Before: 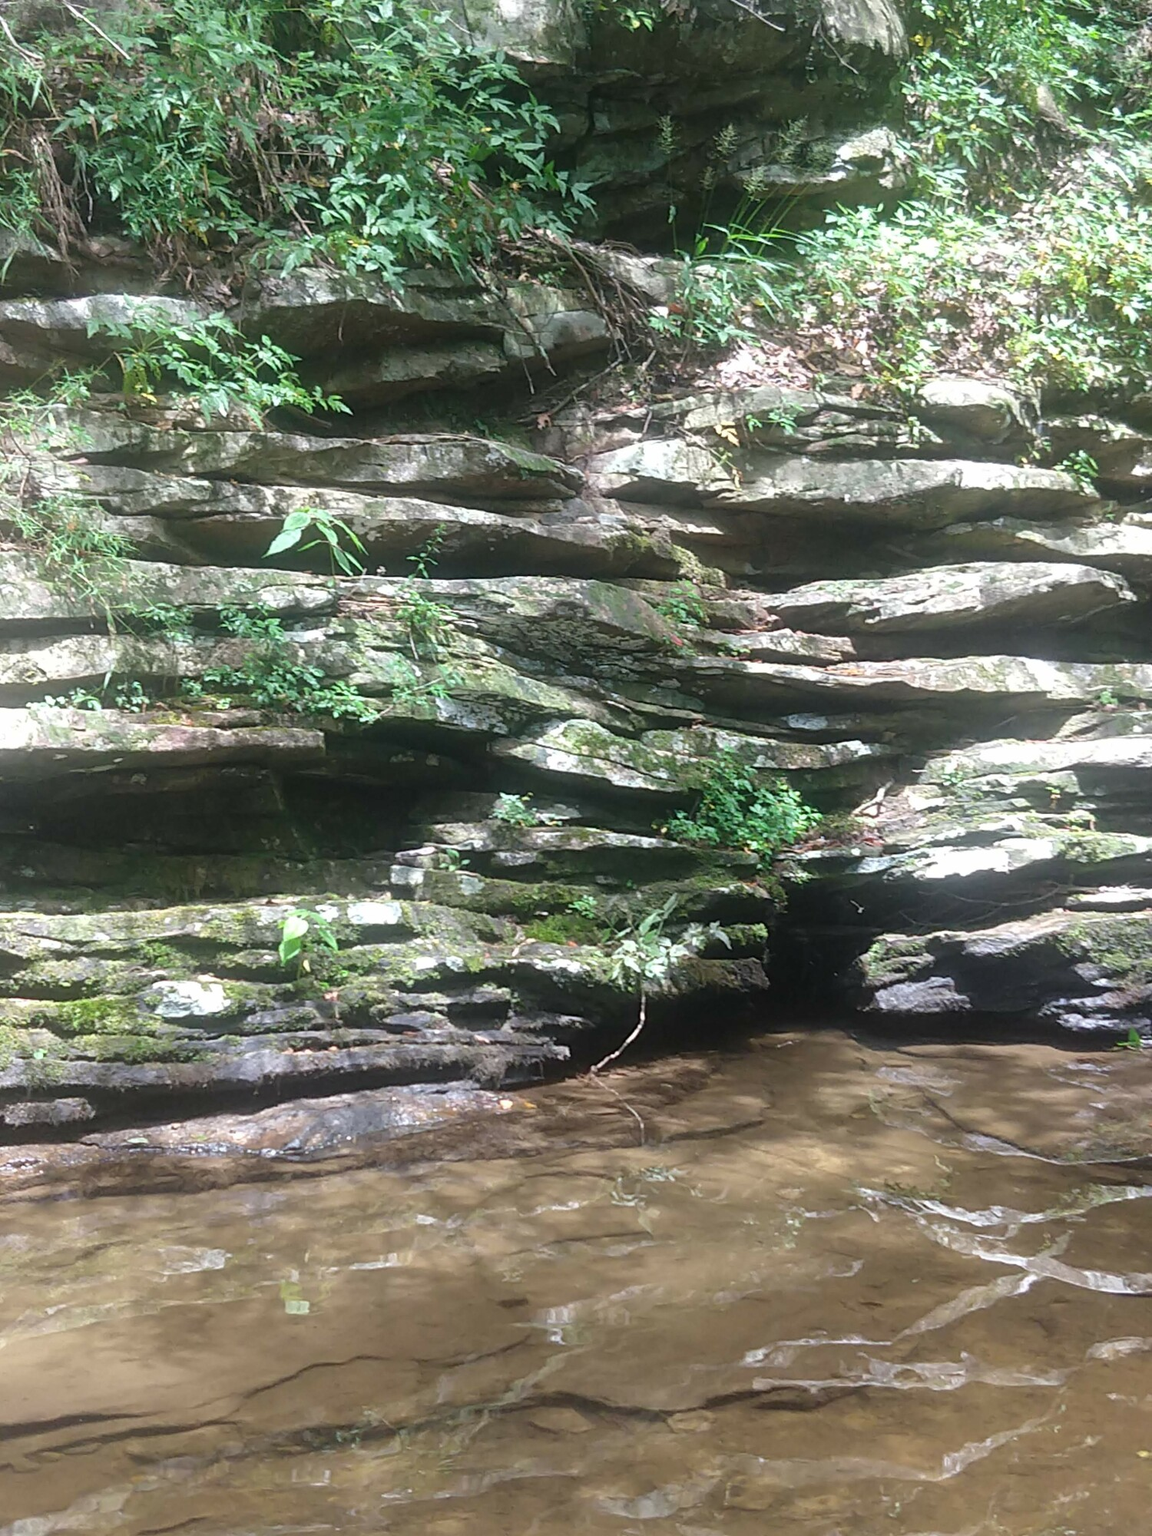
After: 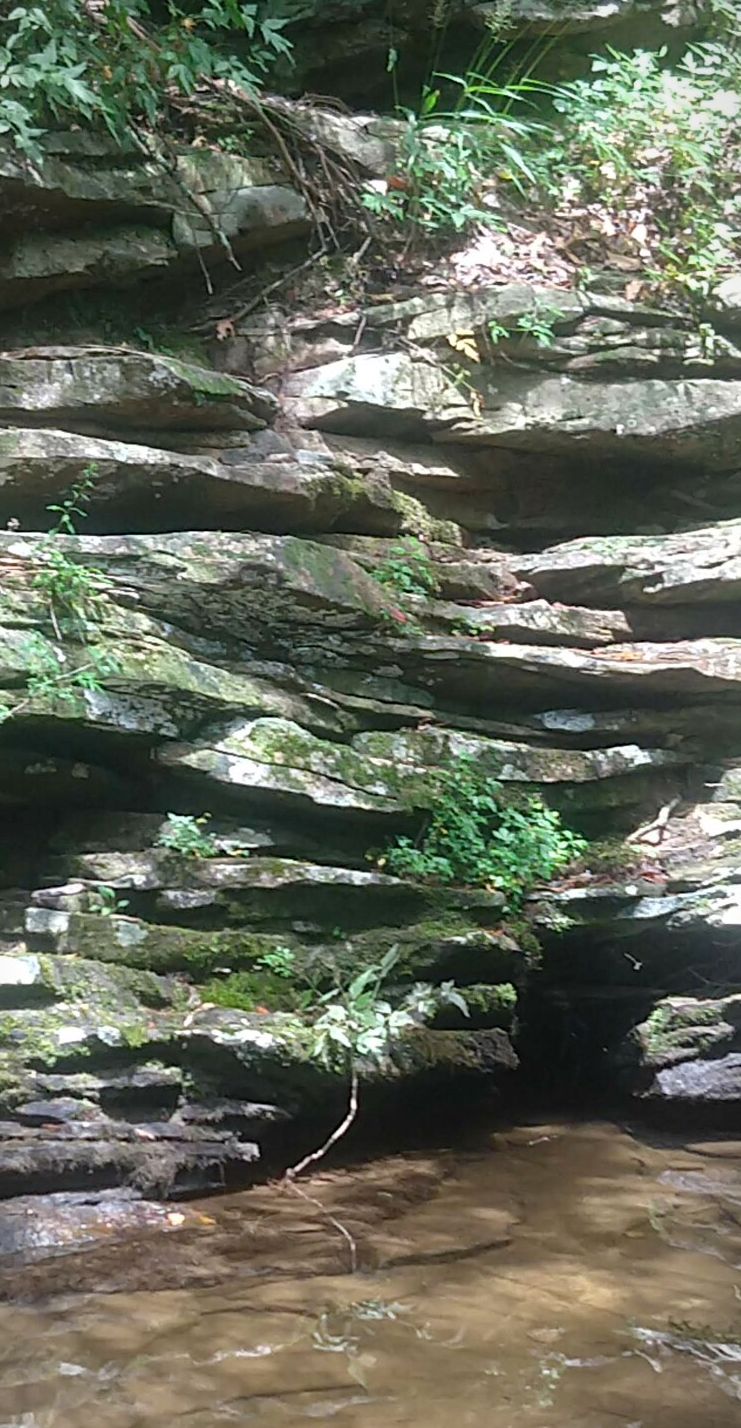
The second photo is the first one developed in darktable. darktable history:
crop: left 32.218%, top 10.999%, right 18.358%, bottom 17.579%
vignetting: fall-off start 100.24%, fall-off radius 65.08%, automatic ratio true
haze removal: compatibility mode true, adaptive false
